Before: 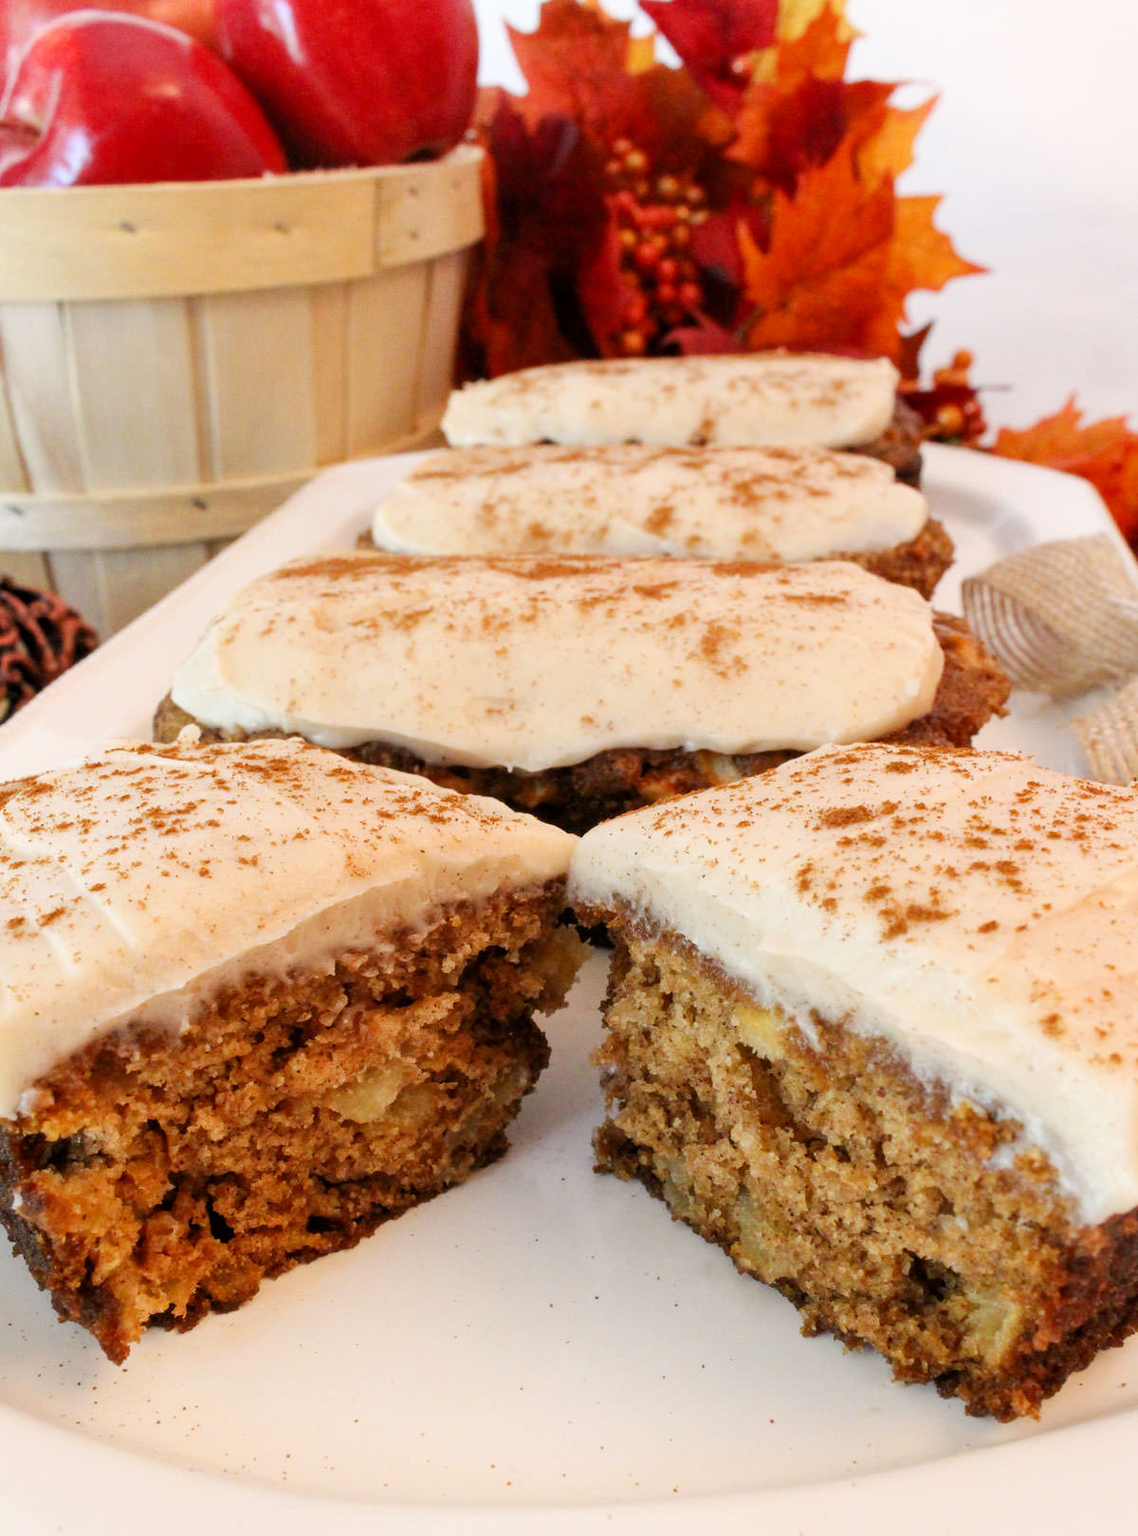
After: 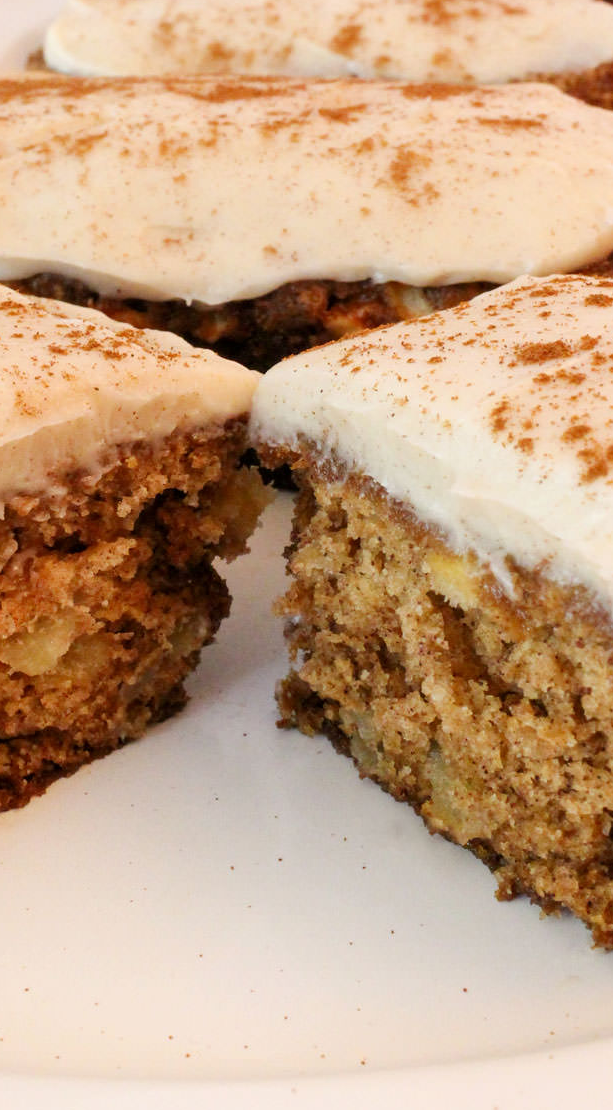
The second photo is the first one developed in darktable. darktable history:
crop and rotate: left 29.106%, top 31.462%, right 19.807%
